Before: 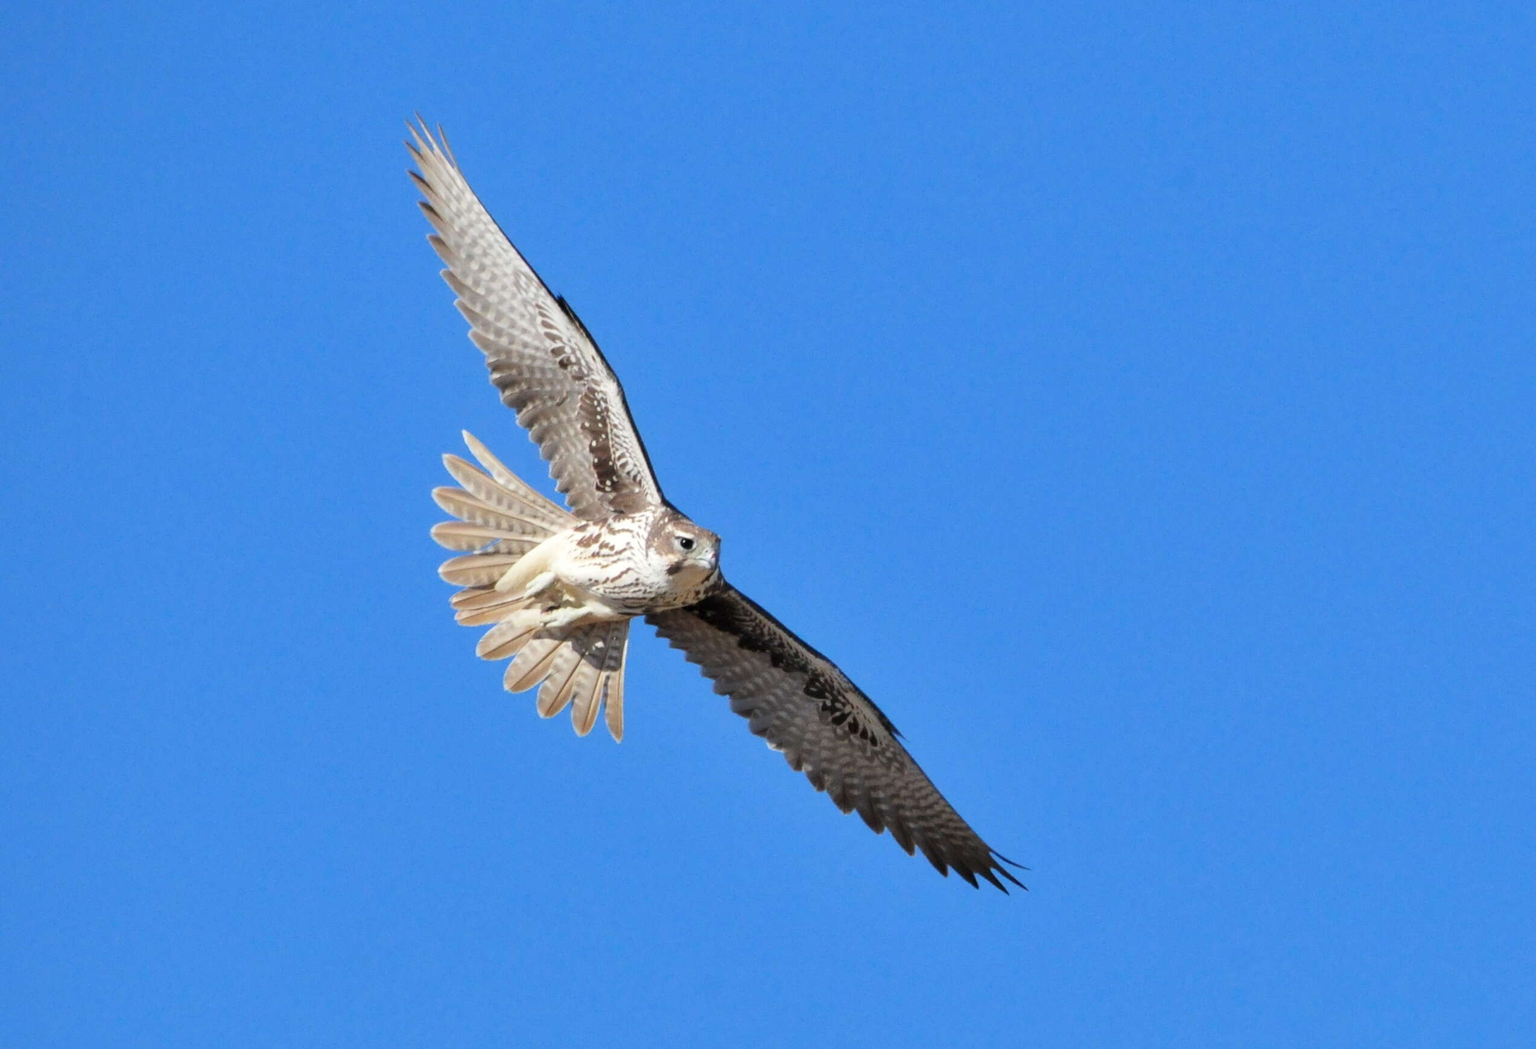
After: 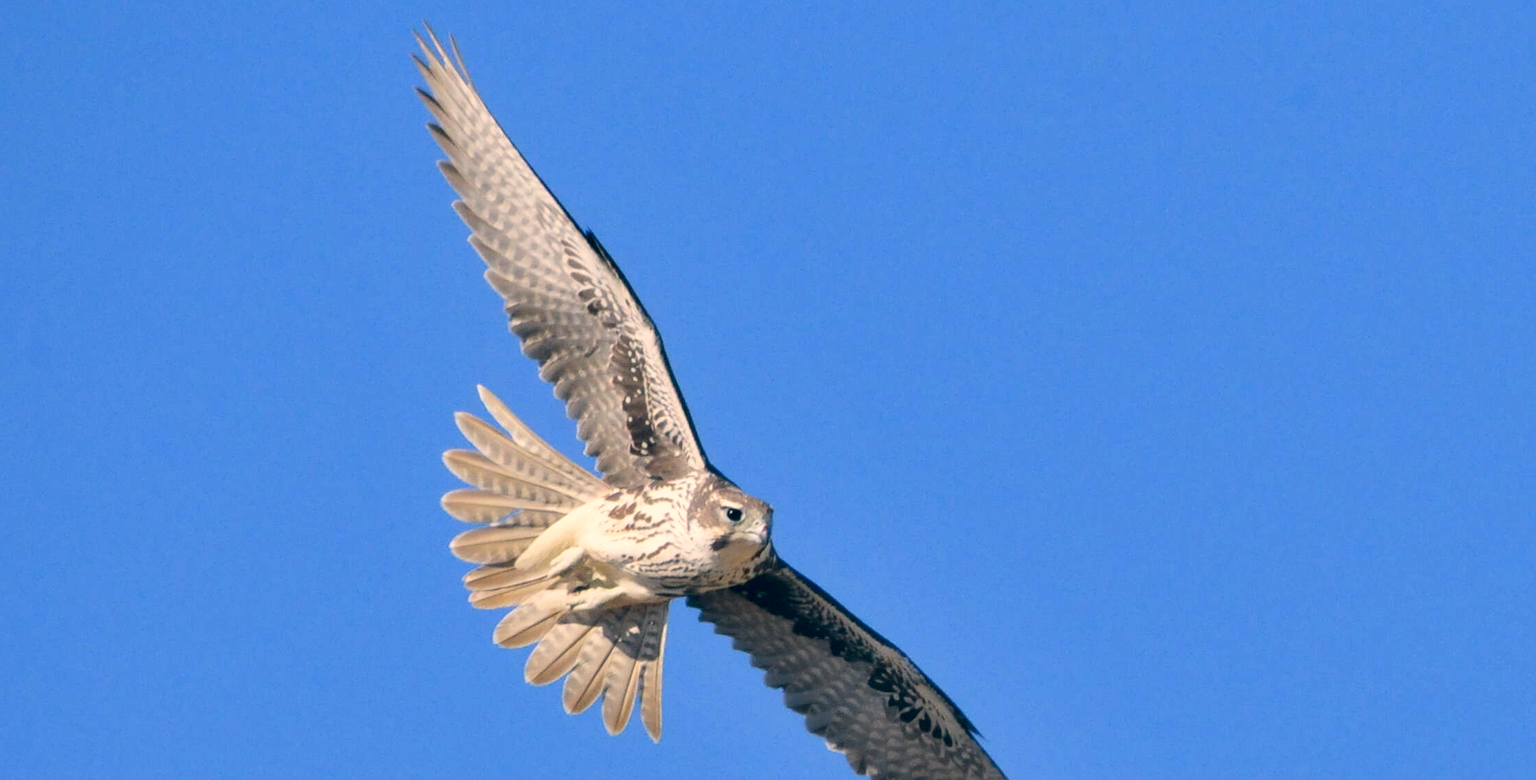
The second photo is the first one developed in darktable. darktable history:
color correction: highlights a* 10.37, highlights b* 13.89, shadows a* -10.27, shadows b* -15.08
crop: left 2.958%, top 9.012%, right 9.621%, bottom 25.982%
